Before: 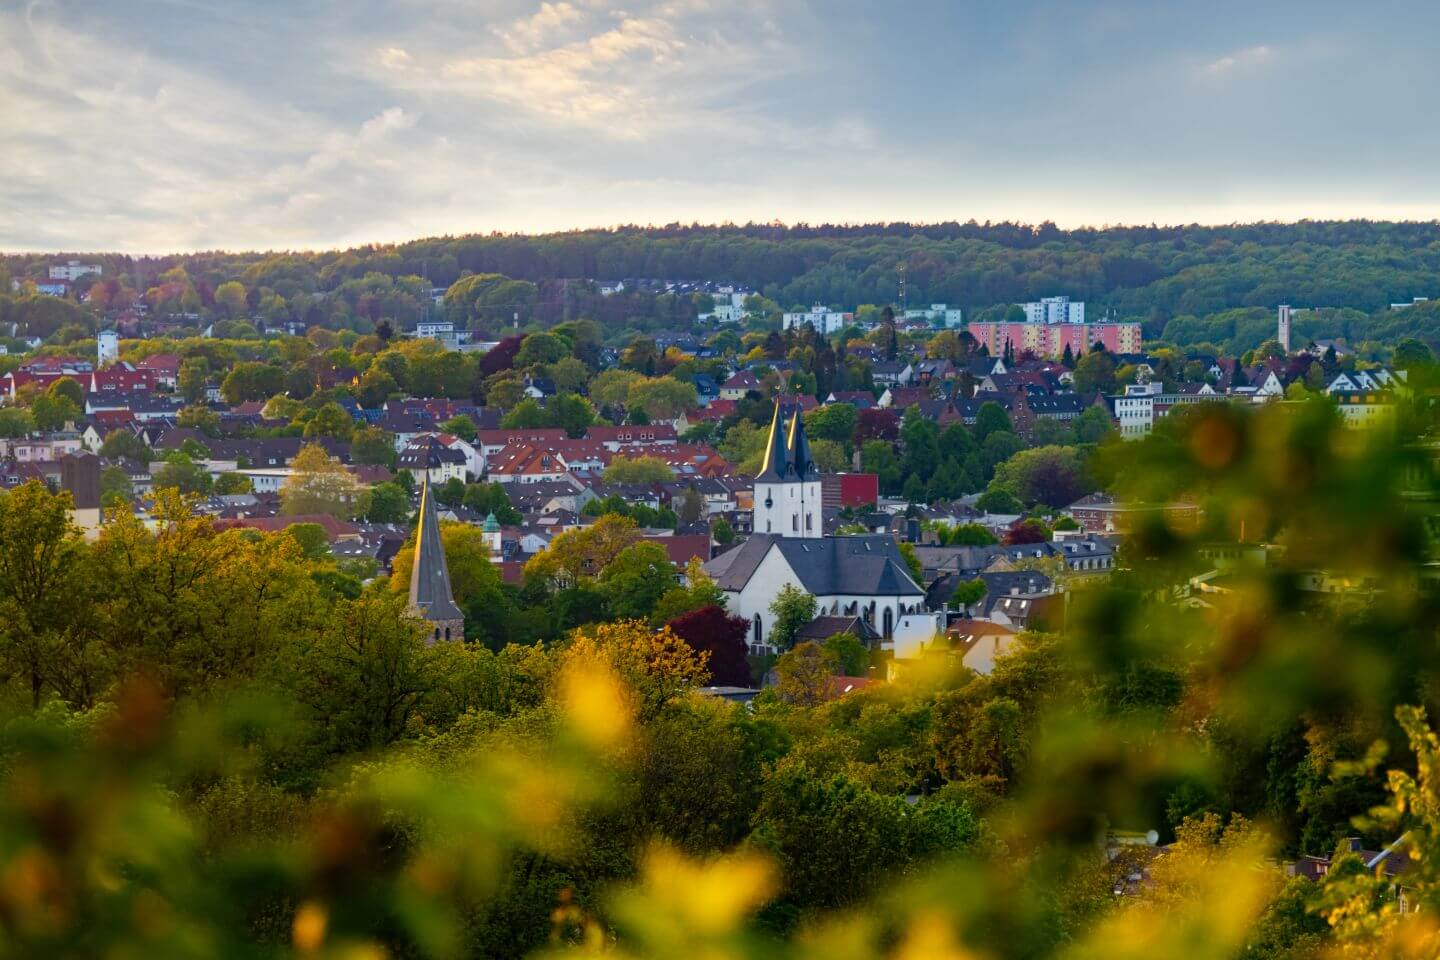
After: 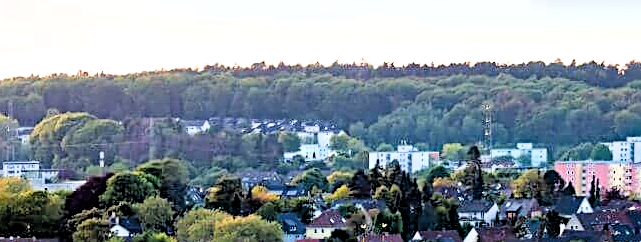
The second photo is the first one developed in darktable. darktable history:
crop: left 28.818%, top 16.824%, right 26.641%, bottom 57.874%
exposure: black level correction 0.008, exposure 0.968 EV, compensate exposure bias true, compensate highlight preservation false
shadows and highlights: shadows 48.82, highlights -41.6, soften with gaussian
local contrast: mode bilateral grid, contrast 21, coarseness 50, detail 120%, midtone range 0.2
contrast brightness saturation: saturation -0.101
filmic rgb: middle gray luminance 13.48%, black relative exposure -1.86 EV, white relative exposure 3.1 EV, threshold 5.95 EV, target black luminance 0%, hardness 1.79, latitude 58.73%, contrast 1.737, highlights saturation mix 4.79%, shadows ↔ highlights balance -36.81%, enable highlight reconstruction true
sharpen: on, module defaults
